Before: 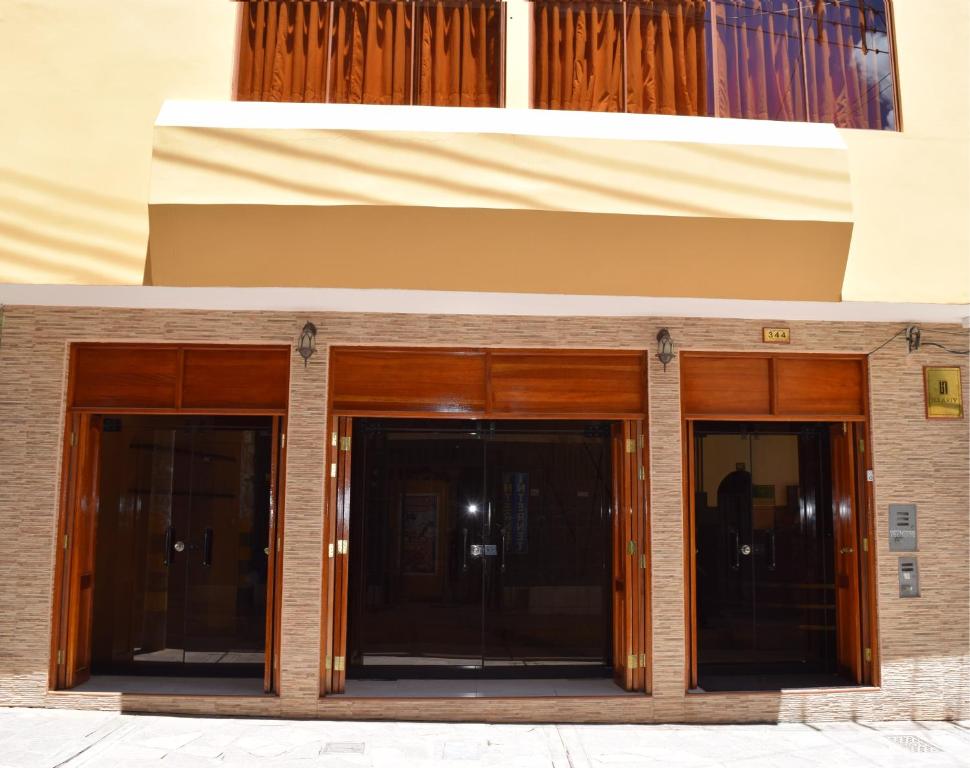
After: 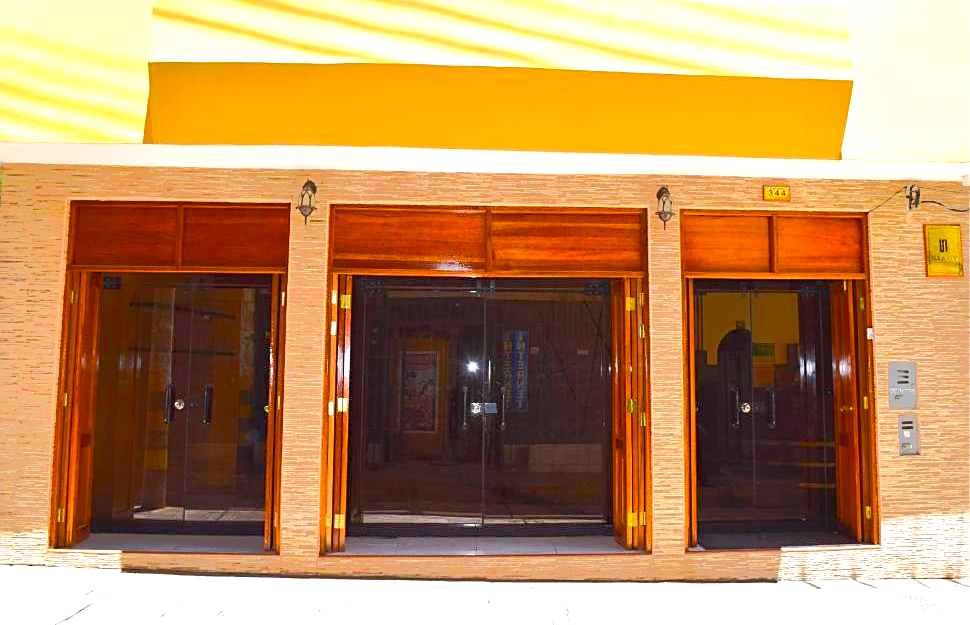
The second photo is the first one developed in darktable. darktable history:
white balance: red 0.986, blue 1.01
sharpen: on, module defaults
color balance rgb: perceptual saturation grading › global saturation 25%, global vibrance 20%
exposure: exposure 1.25 EV, compensate exposure bias true, compensate highlight preservation false
crop and rotate: top 18.507%
tone equalizer: -7 EV -0.63 EV, -6 EV 1 EV, -5 EV -0.45 EV, -4 EV 0.43 EV, -3 EV 0.41 EV, -2 EV 0.15 EV, -1 EV -0.15 EV, +0 EV -0.39 EV, smoothing diameter 25%, edges refinement/feathering 10, preserve details guided filter
color balance: output saturation 120%
